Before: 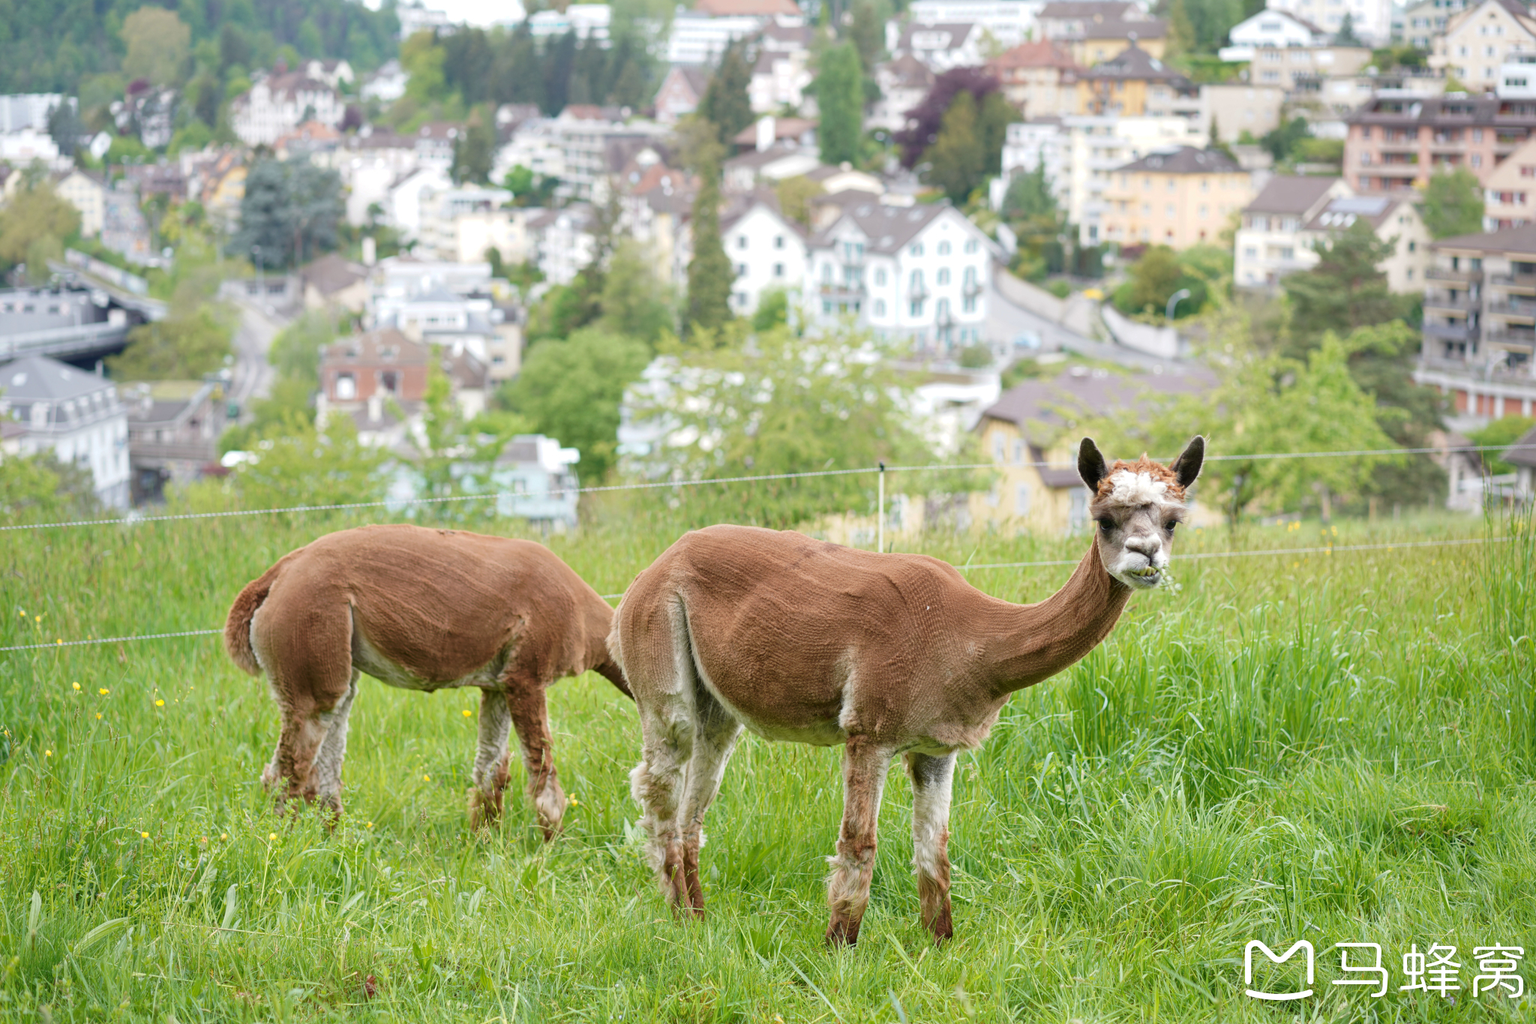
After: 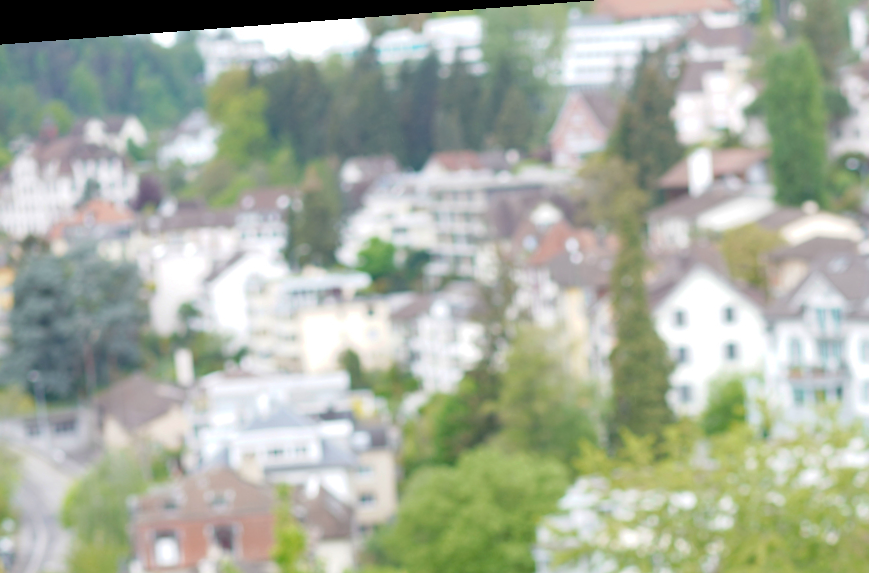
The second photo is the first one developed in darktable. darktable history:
crop: left 15.452%, top 5.459%, right 43.956%, bottom 56.62%
rotate and perspective: rotation -4.25°, automatic cropping off
color balance rgb: perceptual saturation grading › global saturation 8.89%, saturation formula JzAzBz (2021)
